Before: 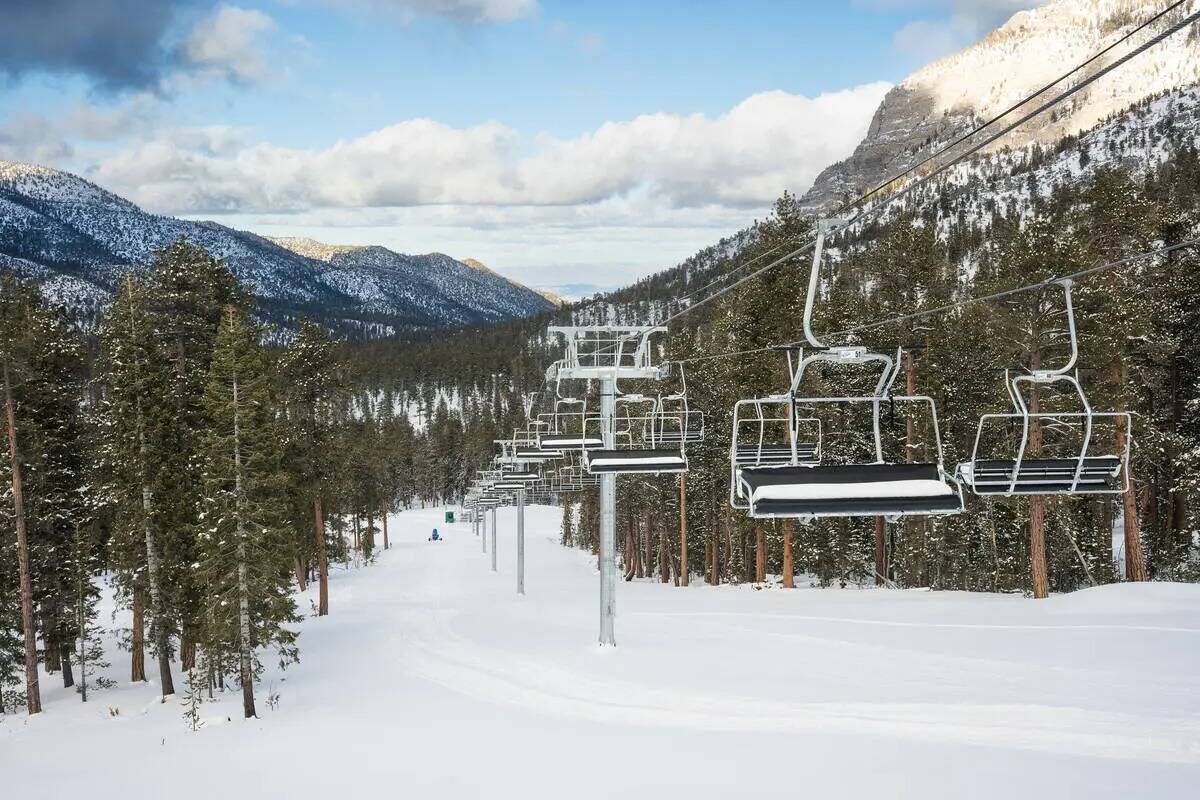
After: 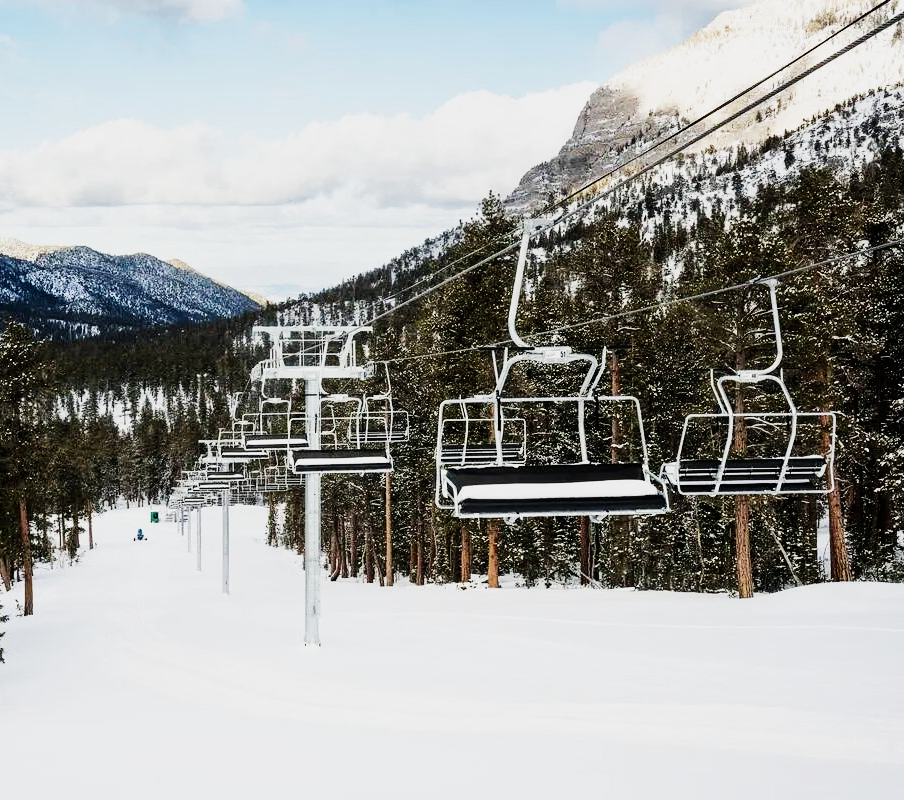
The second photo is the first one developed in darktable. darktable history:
crop and rotate: left 24.6%
sigmoid: contrast 2, skew -0.2, preserve hue 0%, red attenuation 0.1, red rotation 0.035, green attenuation 0.1, green rotation -0.017, blue attenuation 0.15, blue rotation -0.052, base primaries Rec2020
tone equalizer: -8 EV -0.417 EV, -7 EV -0.389 EV, -6 EV -0.333 EV, -5 EV -0.222 EV, -3 EV 0.222 EV, -2 EV 0.333 EV, -1 EV 0.389 EV, +0 EV 0.417 EV, edges refinement/feathering 500, mask exposure compensation -1.57 EV, preserve details no
